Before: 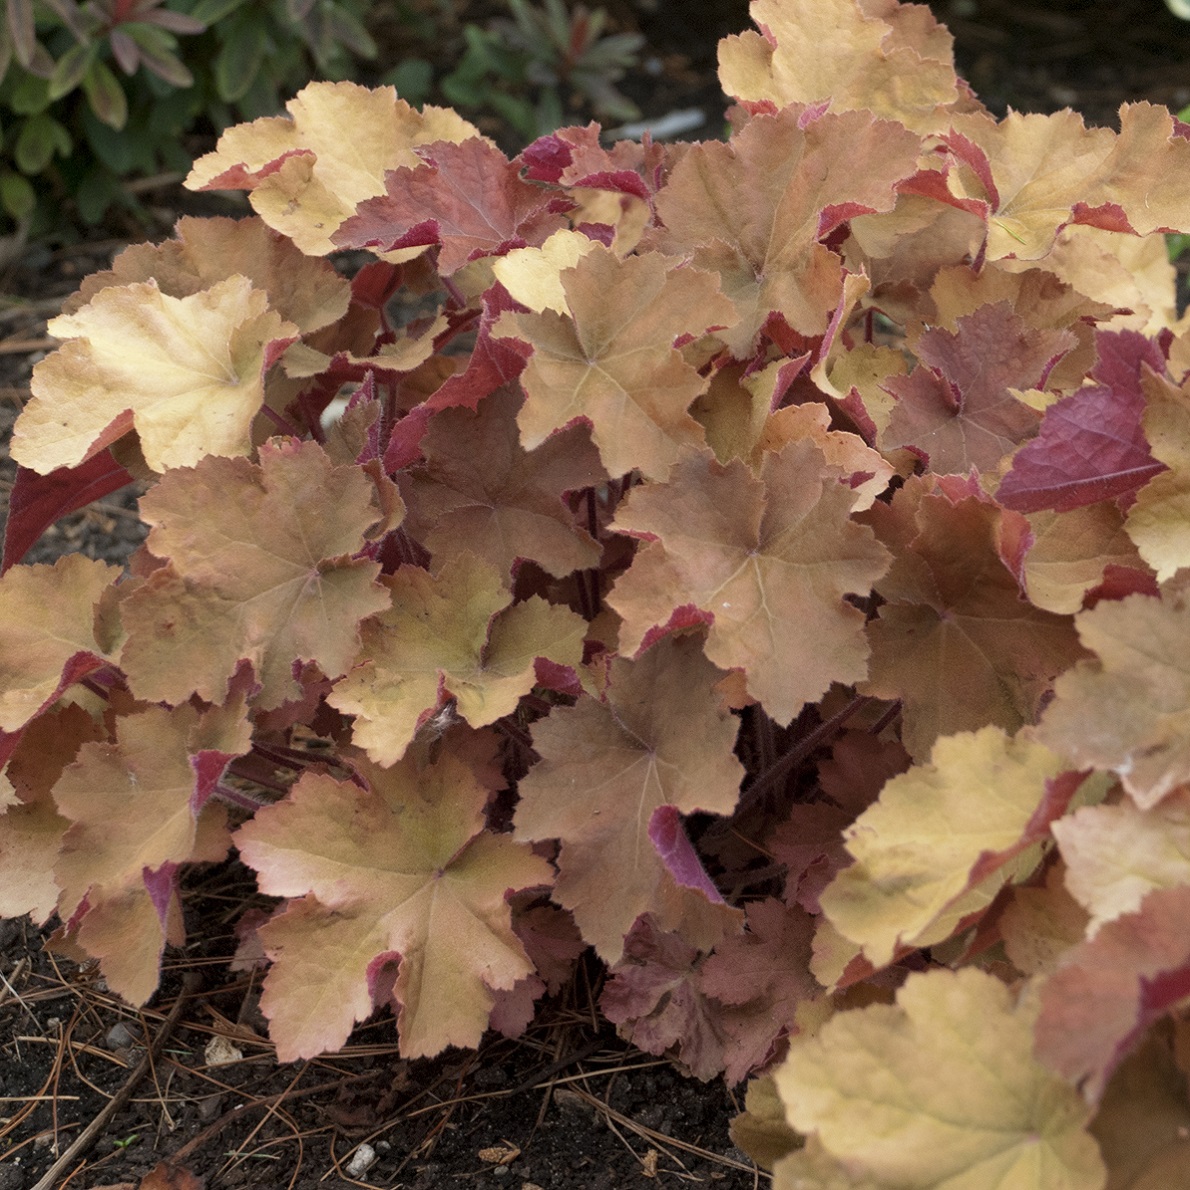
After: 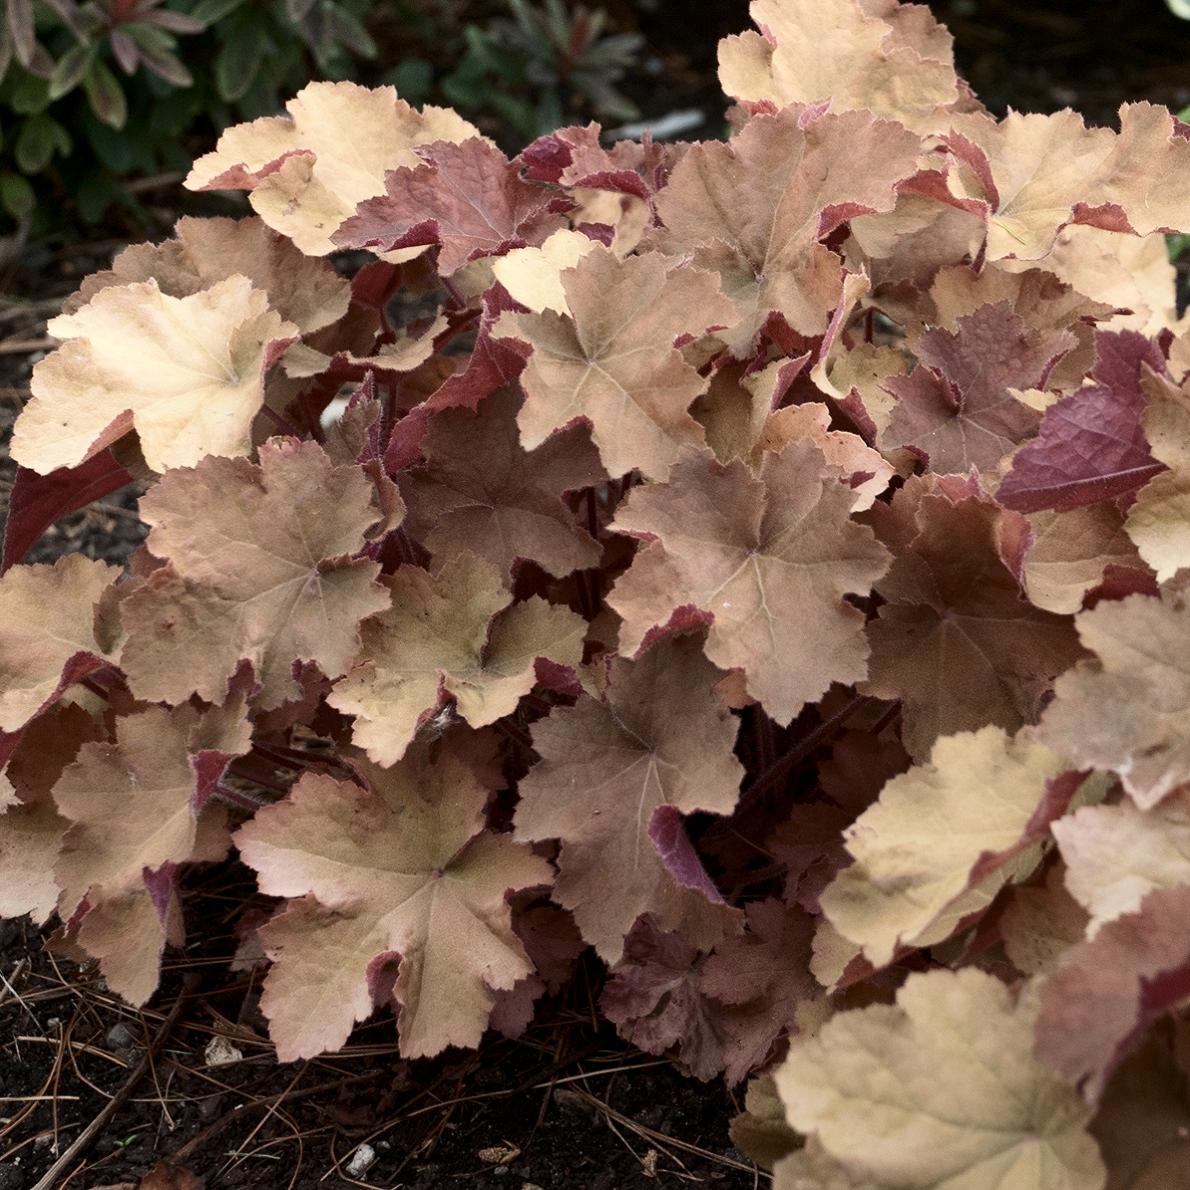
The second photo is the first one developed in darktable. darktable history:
shadows and highlights: radius 108.52, shadows 23.73, highlights -59.32, low approximation 0.01, soften with gaussian
white balance: emerald 1
contrast brightness saturation: contrast 0.25, saturation -0.31
graduated density: rotation -180°, offset 27.42
